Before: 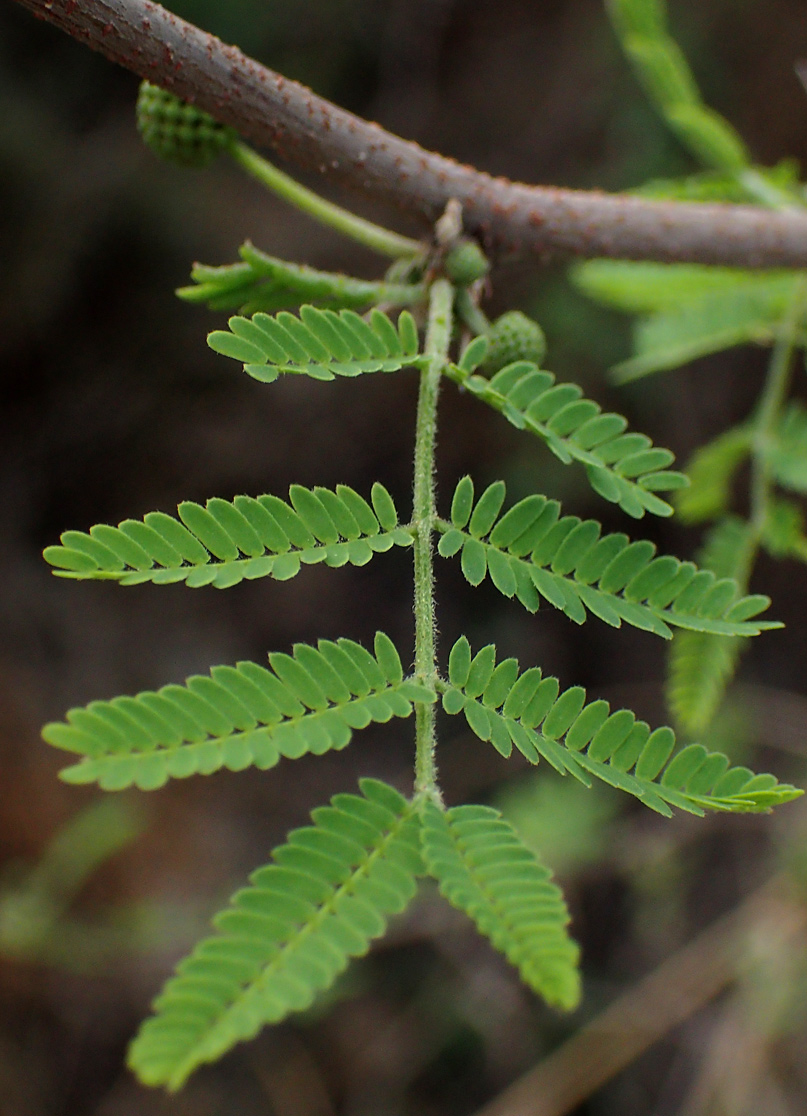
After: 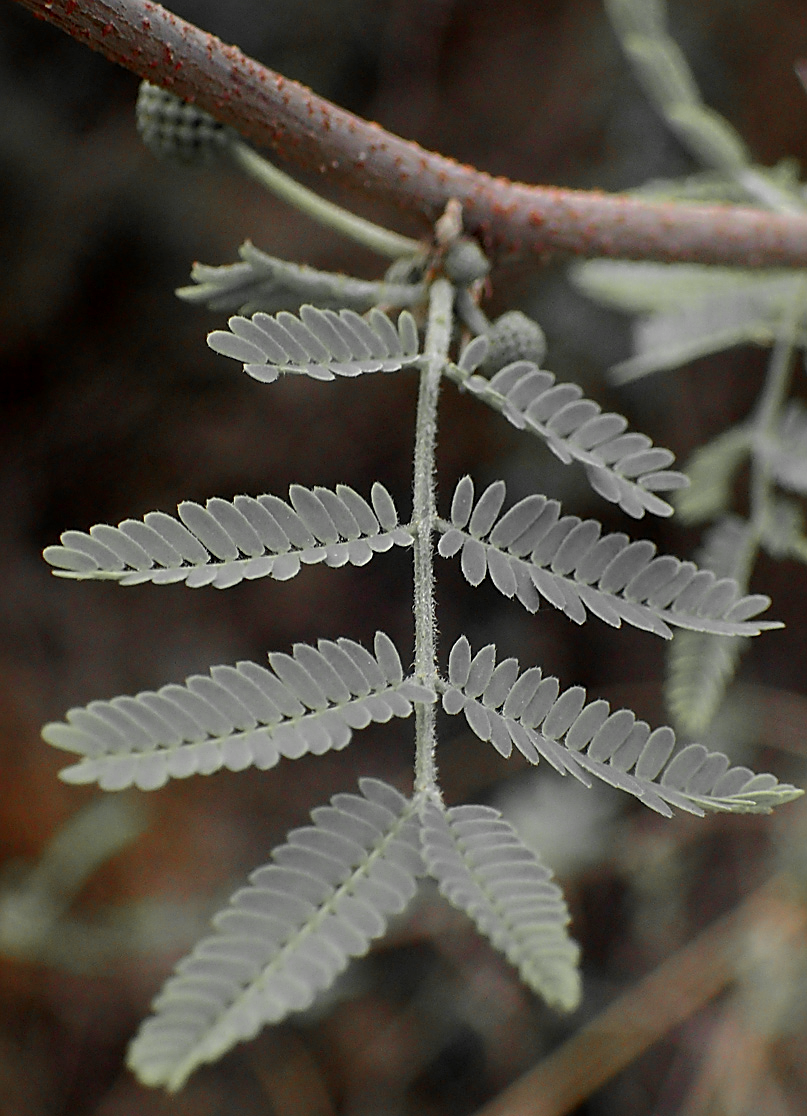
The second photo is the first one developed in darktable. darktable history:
exposure: black level correction 0.001, exposure 0.139 EV, compensate highlight preservation false
color zones: curves: ch1 [(0, 0.679) (0.143, 0.647) (0.286, 0.261) (0.378, -0.011) (0.571, 0.396) (0.714, 0.399) (0.857, 0.406) (1, 0.679)]
sharpen: on, module defaults
